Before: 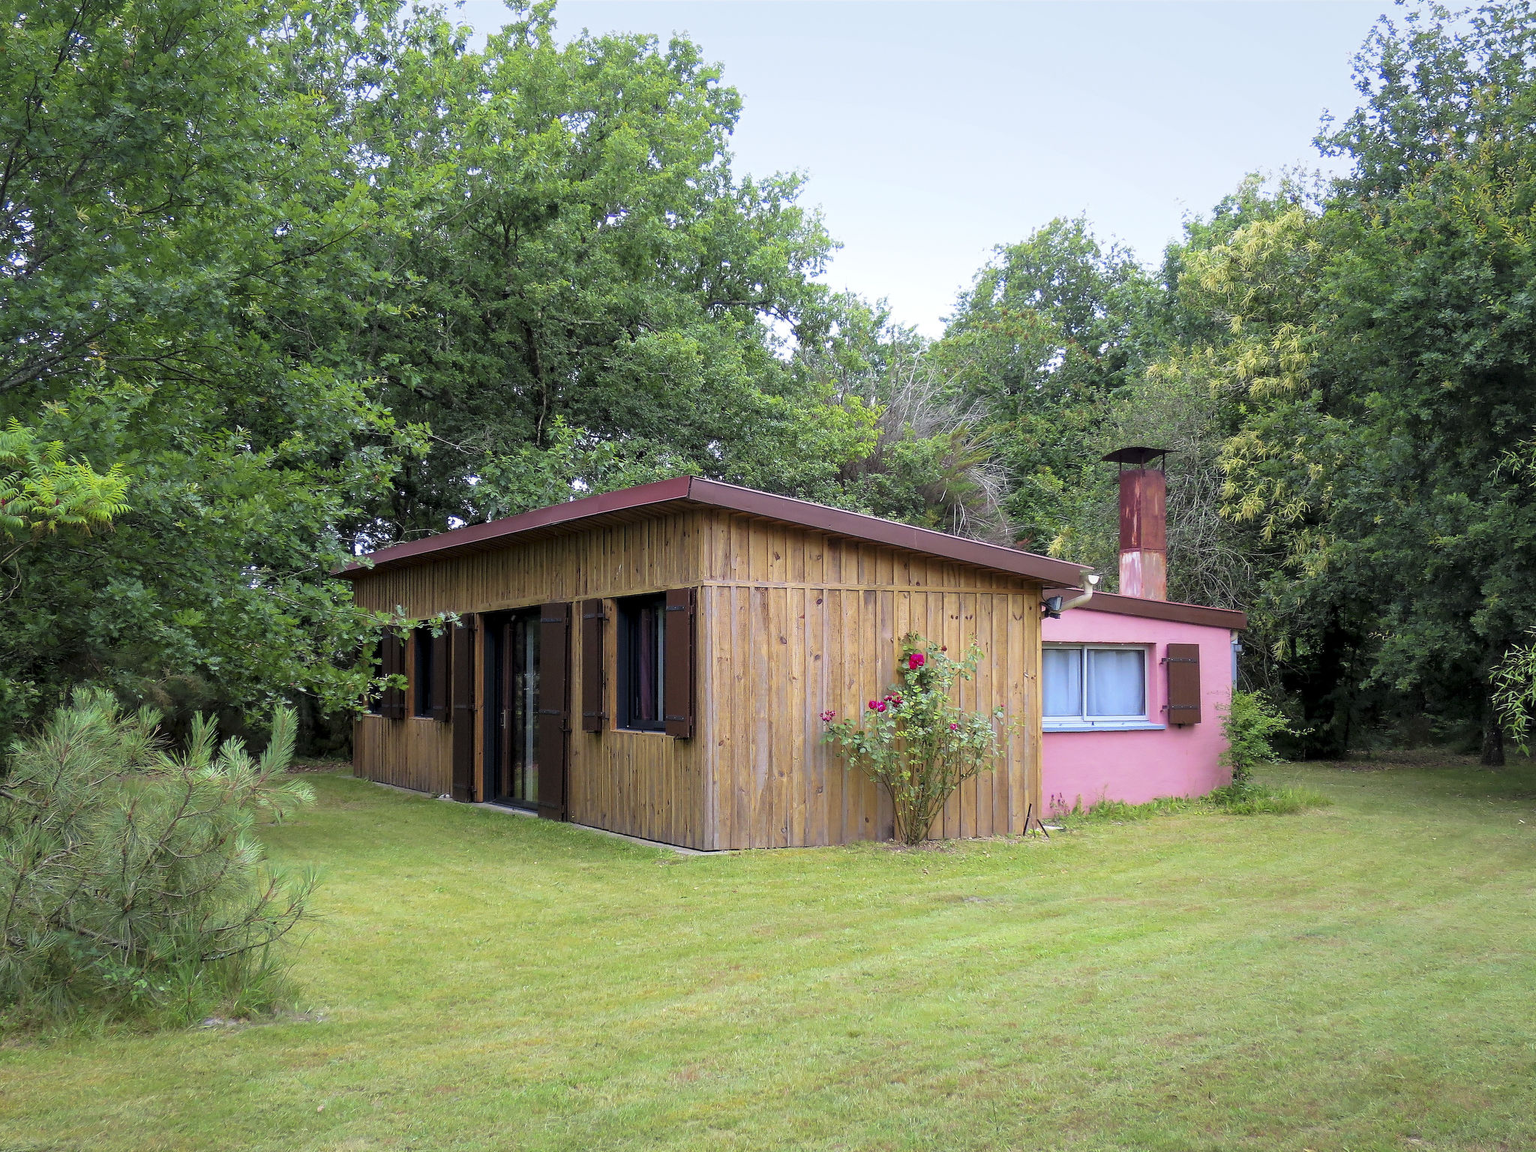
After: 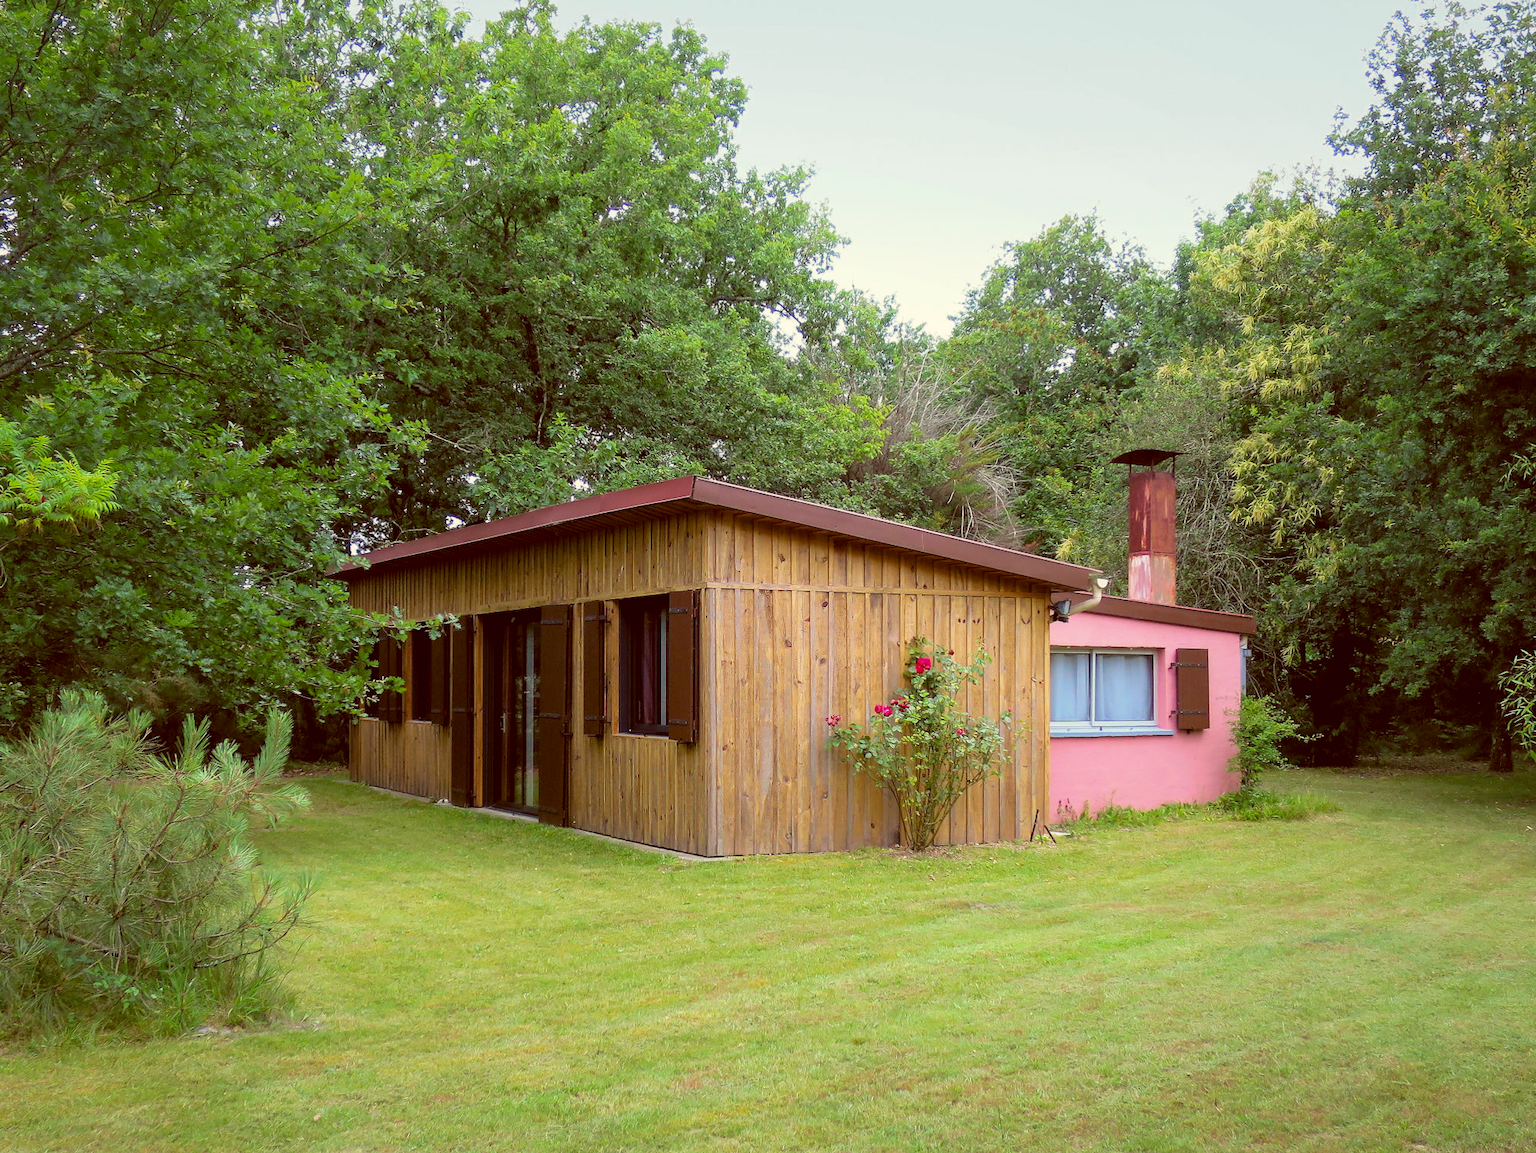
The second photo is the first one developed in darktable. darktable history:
color balance: lift [1.001, 1.007, 1, 0.993], gamma [1.023, 1.026, 1.01, 0.974], gain [0.964, 1.059, 1.073, 0.927]
rotate and perspective: rotation 0.174°, lens shift (vertical) 0.013, lens shift (horizontal) 0.019, shear 0.001, automatic cropping original format, crop left 0.007, crop right 0.991, crop top 0.016, crop bottom 0.997
crop and rotate: left 0.614%, top 0.179%, bottom 0.309%
